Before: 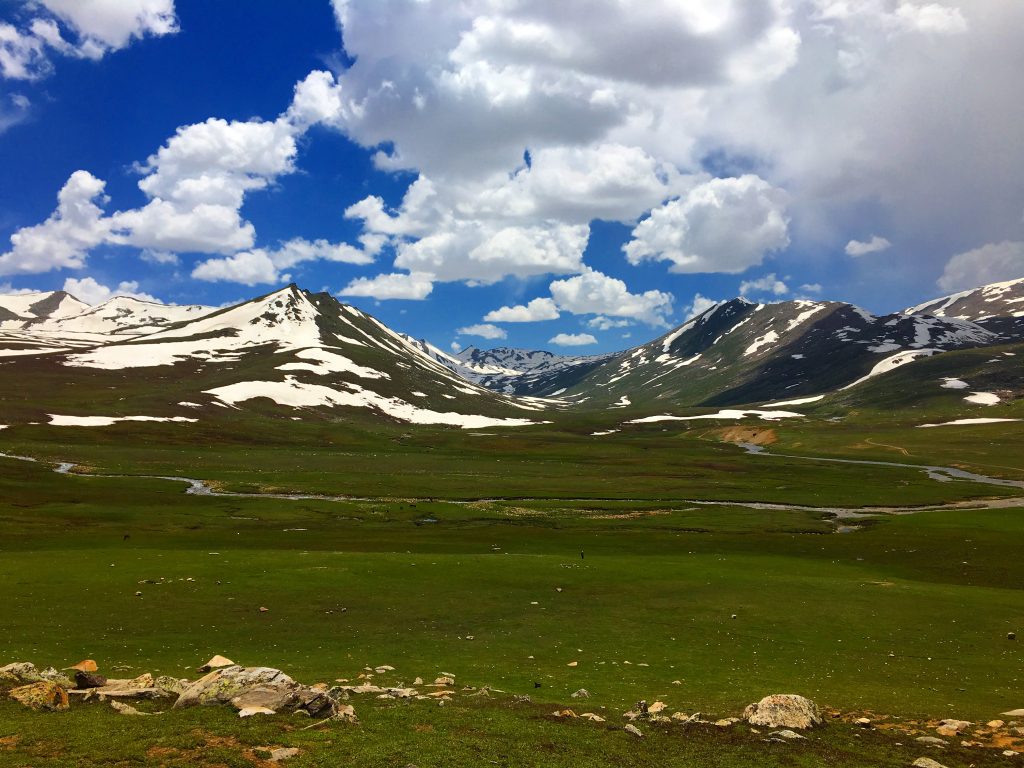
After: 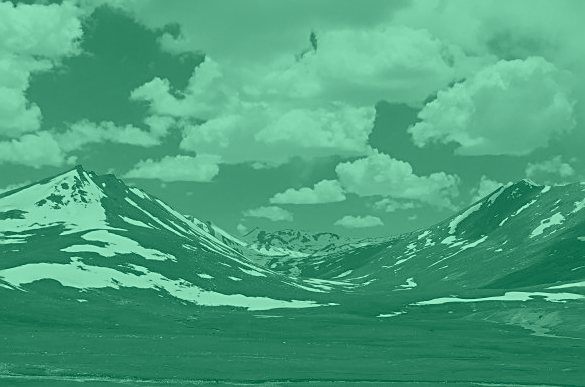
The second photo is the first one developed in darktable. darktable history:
exposure: exposure -0.242 EV, compensate highlight preservation false
sharpen: on, module defaults
local contrast: mode bilateral grid, contrast 100, coarseness 100, detail 91%, midtone range 0.2
colorize: hue 147.6°, saturation 65%, lightness 21.64%
crop: left 20.932%, top 15.471%, right 21.848%, bottom 34.081%
